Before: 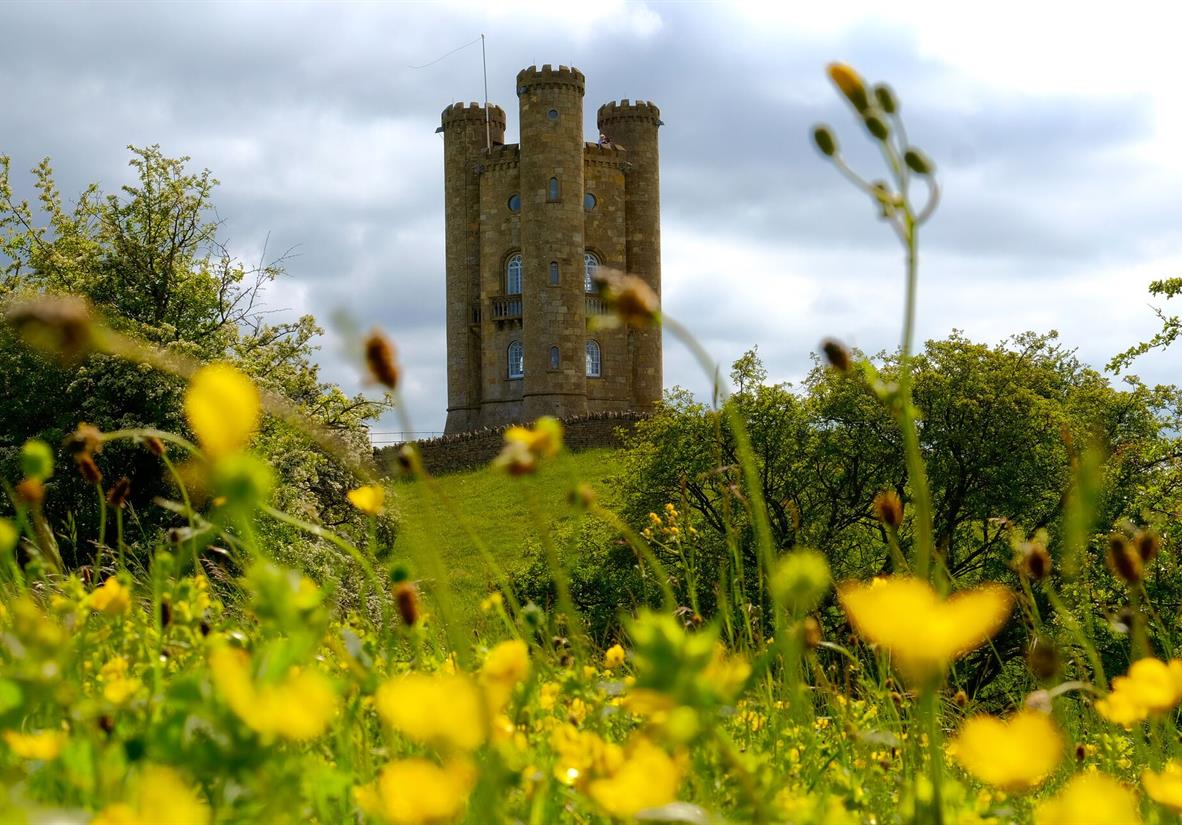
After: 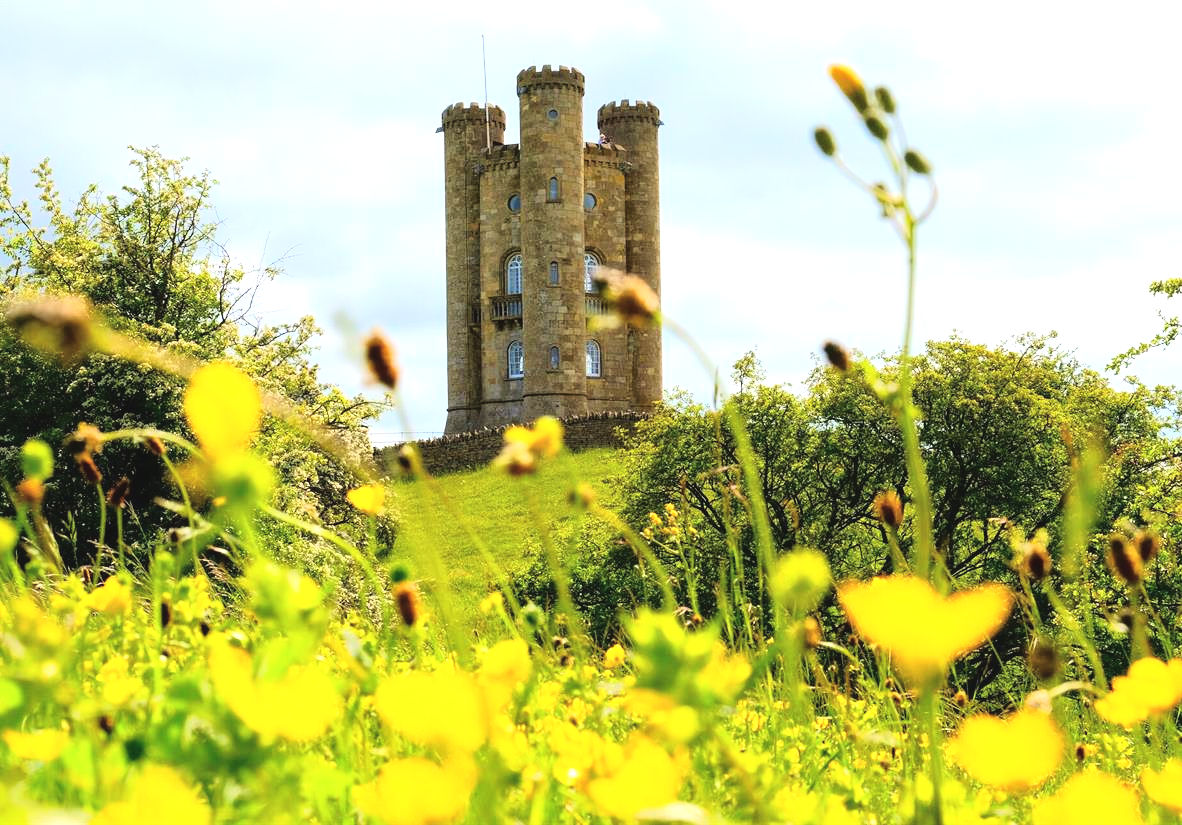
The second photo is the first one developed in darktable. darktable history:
base curve: curves: ch0 [(0, 0) (0.028, 0.03) (0.121, 0.232) (0.46, 0.748) (0.859, 0.968) (1, 1)]
exposure: black level correction -0.005, exposure 0.622 EV, compensate highlight preservation false
local contrast: mode bilateral grid, contrast 20, coarseness 50, detail 120%, midtone range 0.2
